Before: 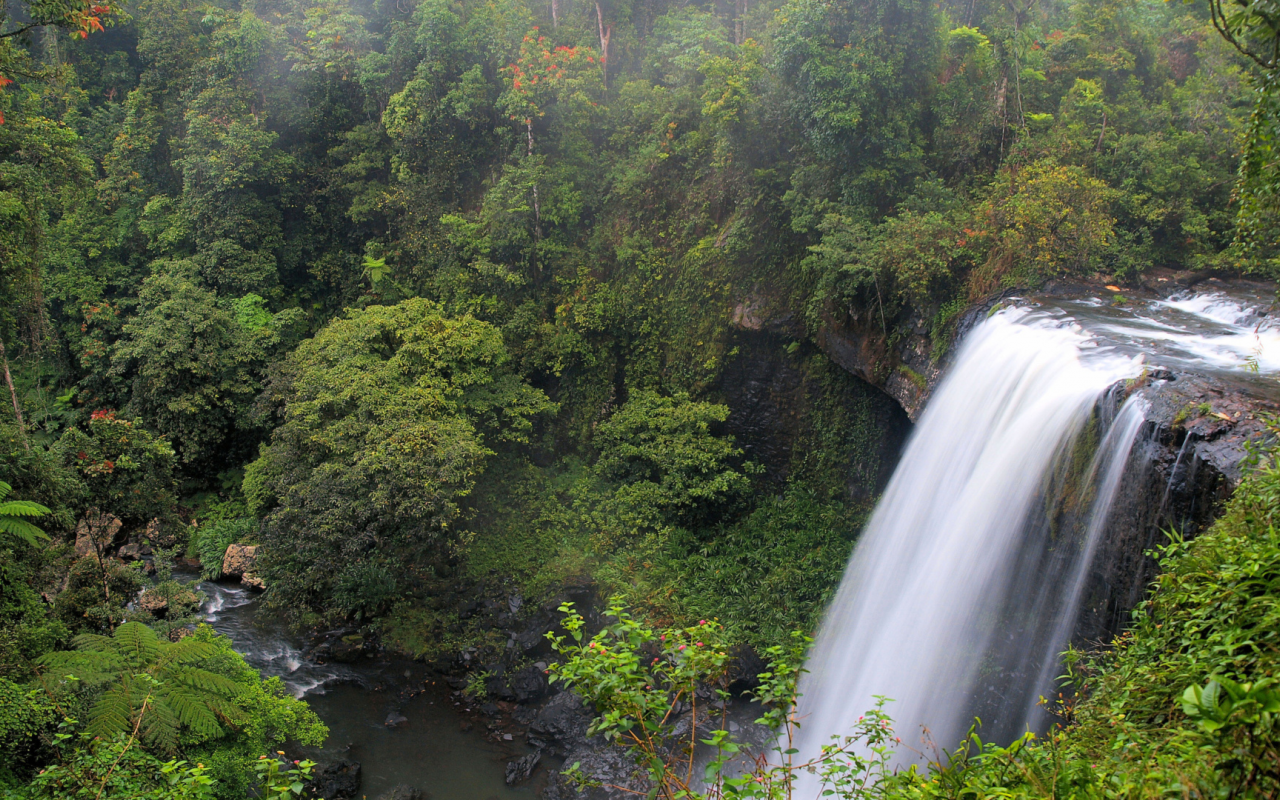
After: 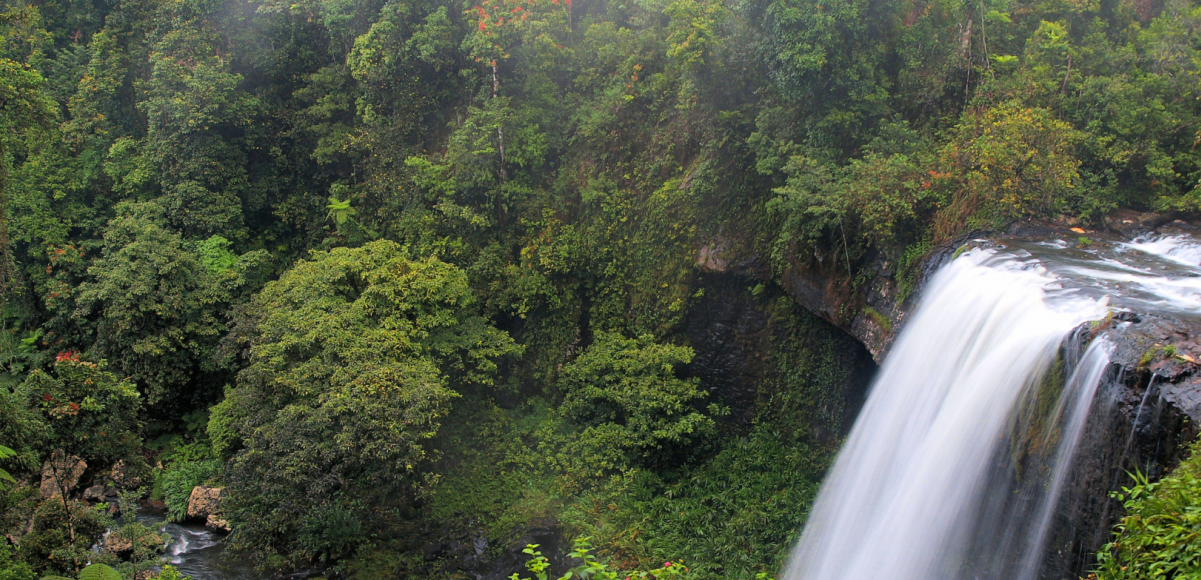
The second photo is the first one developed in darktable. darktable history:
tone equalizer: on, module defaults
crop: left 2.737%, top 7.287%, right 3.421%, bottom 20.179%
